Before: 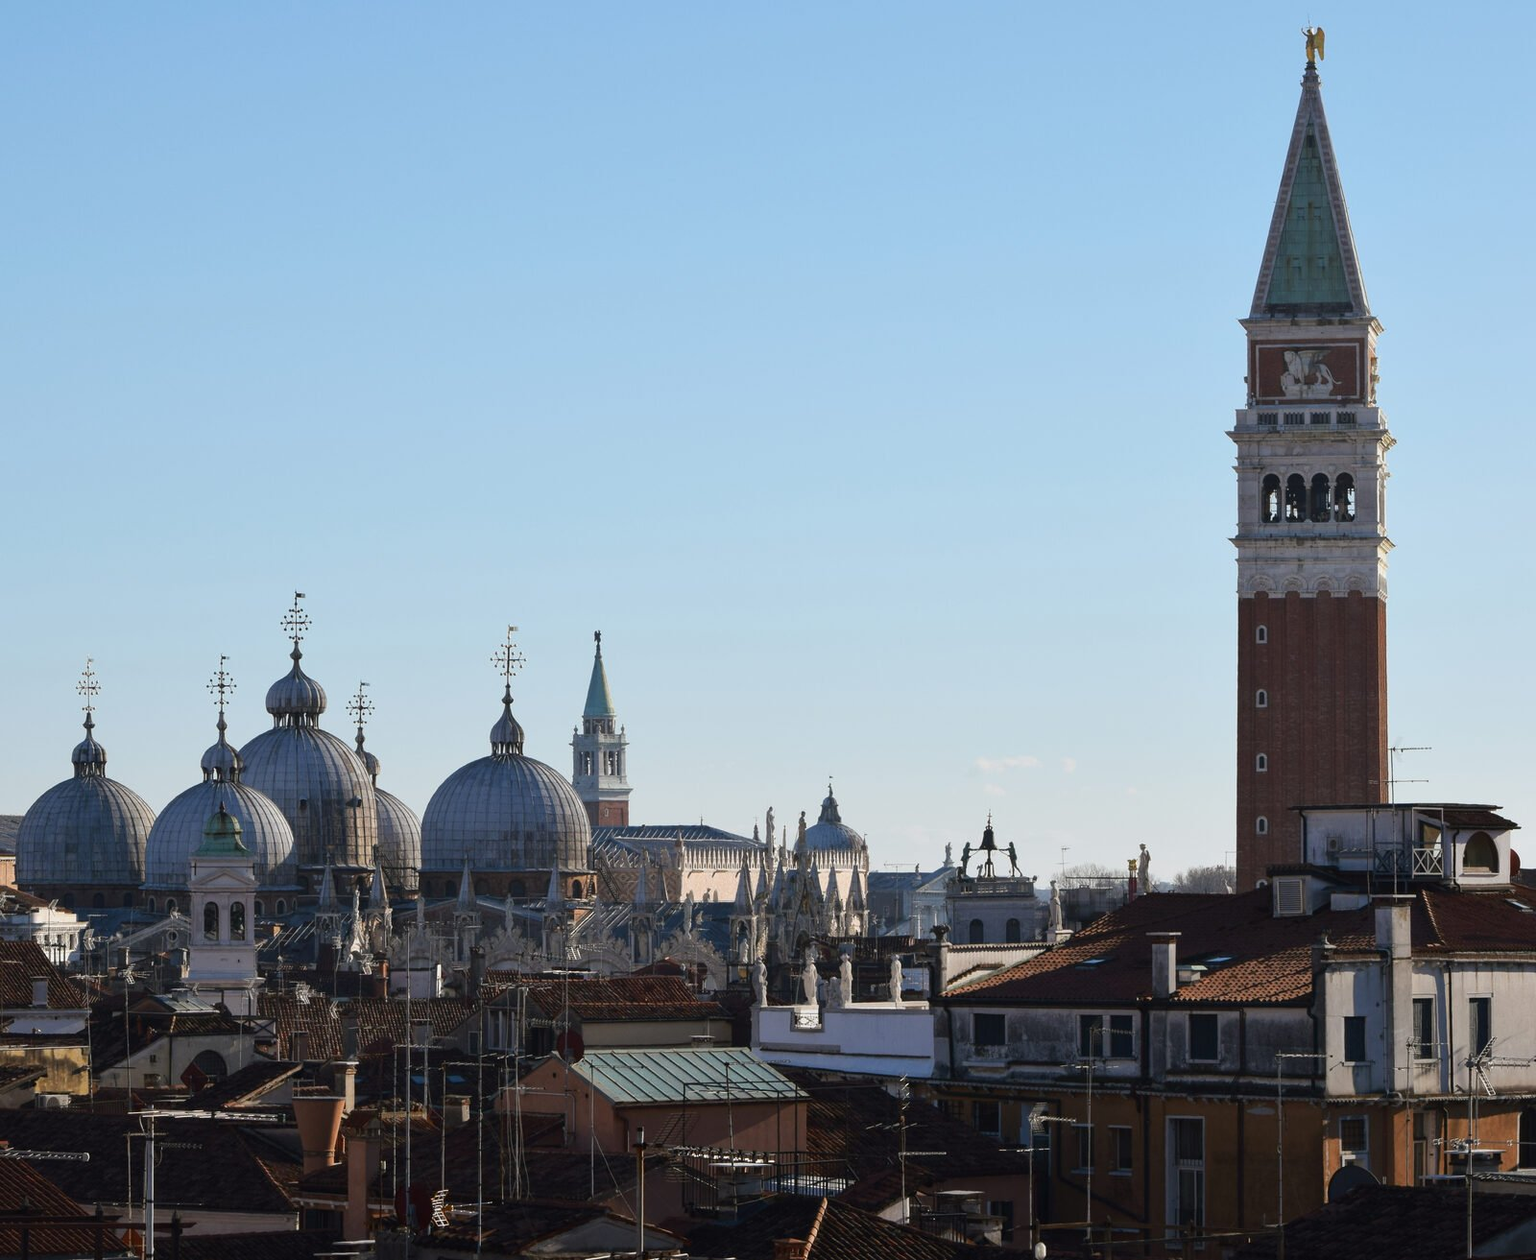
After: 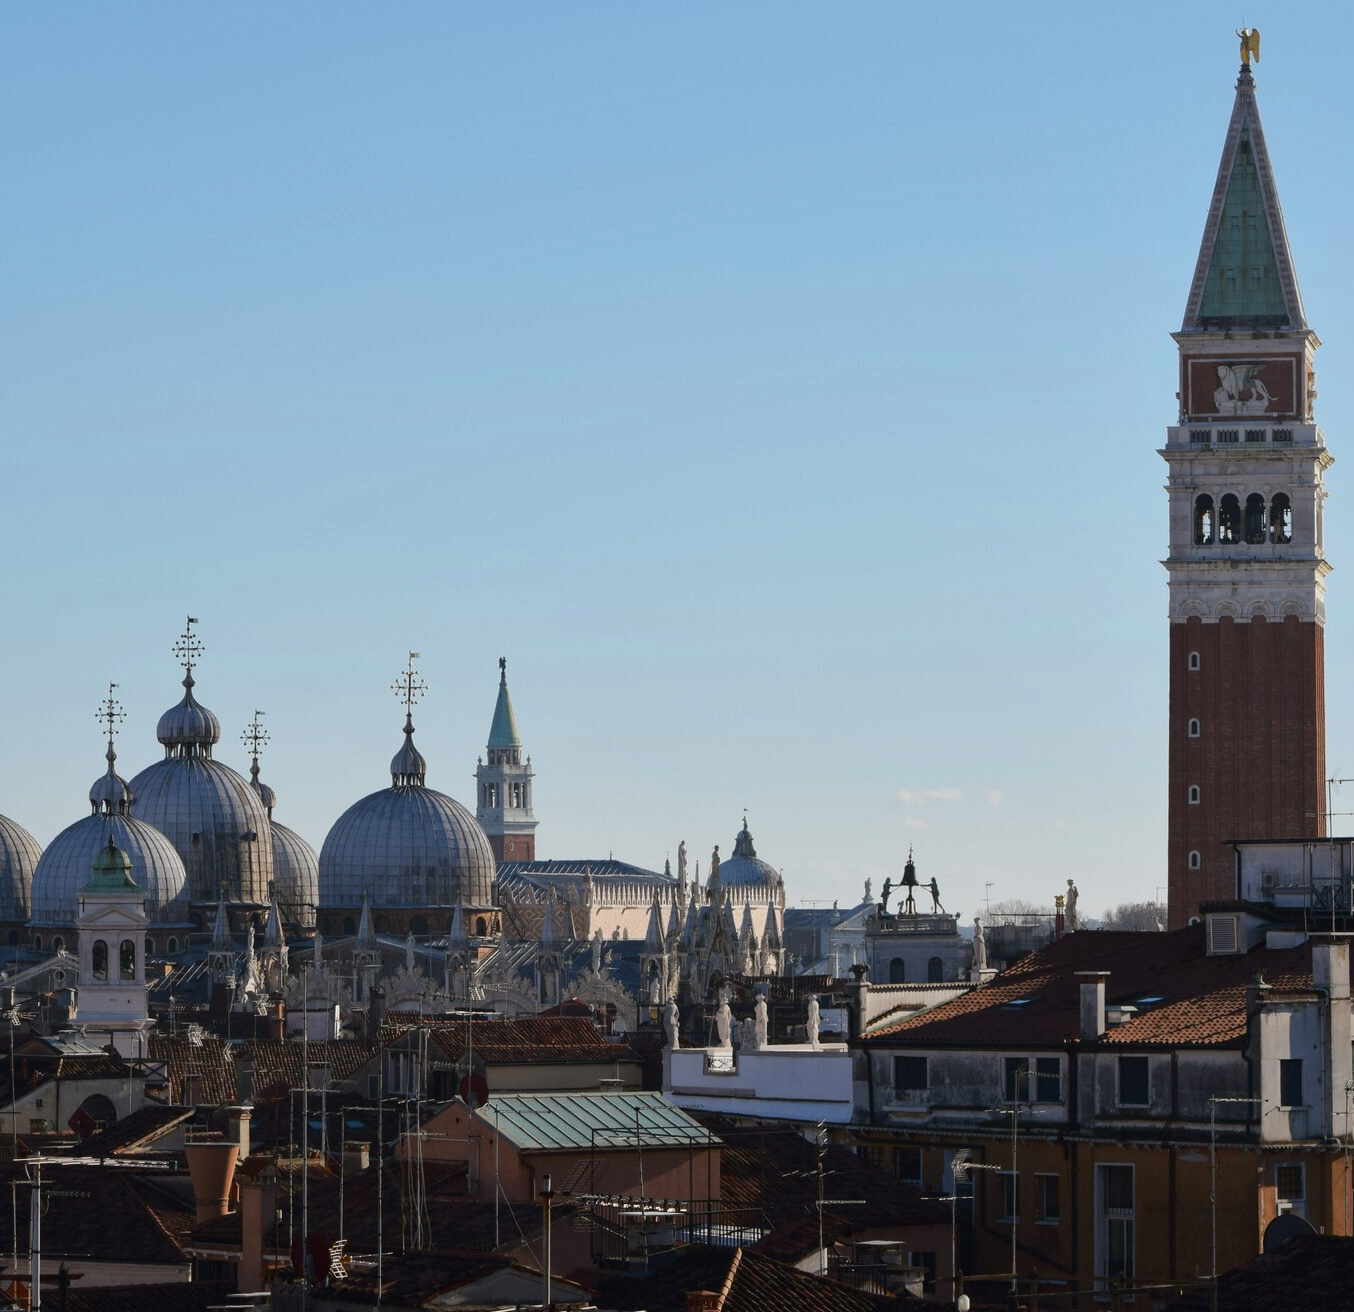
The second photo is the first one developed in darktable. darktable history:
shadows and highlights: shadows -20.31, white point adjustment -2.19, highlights -34.79
crop: left 7.511%, right 7.813%
